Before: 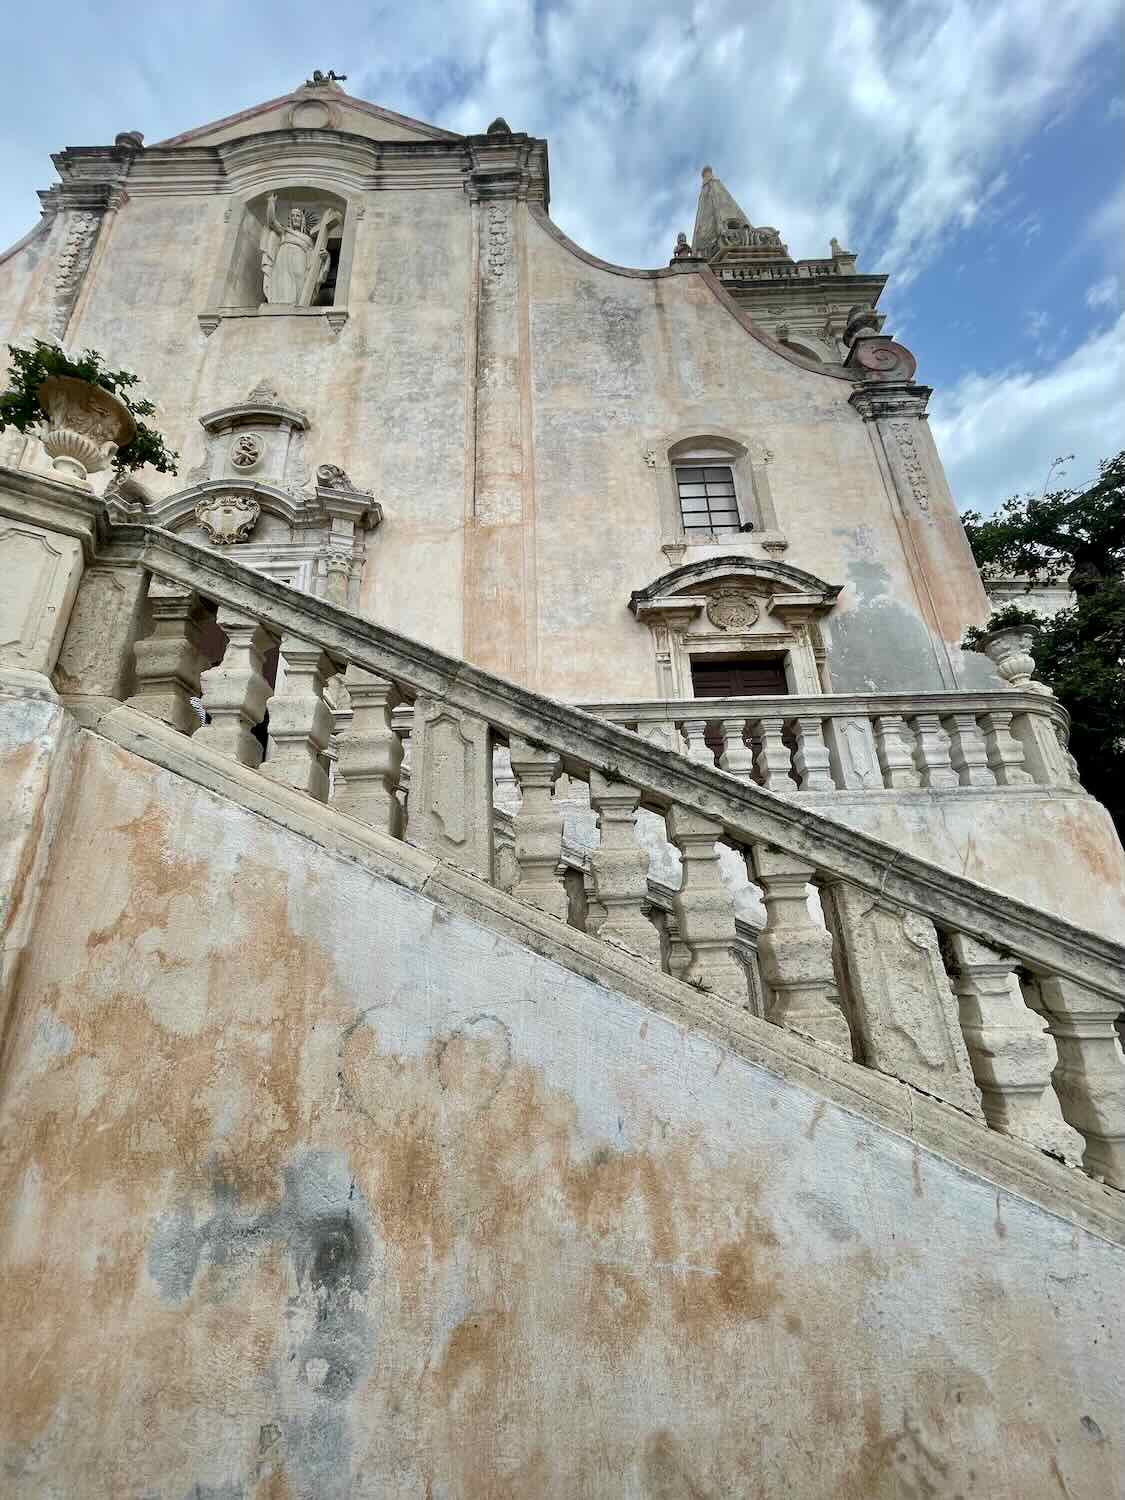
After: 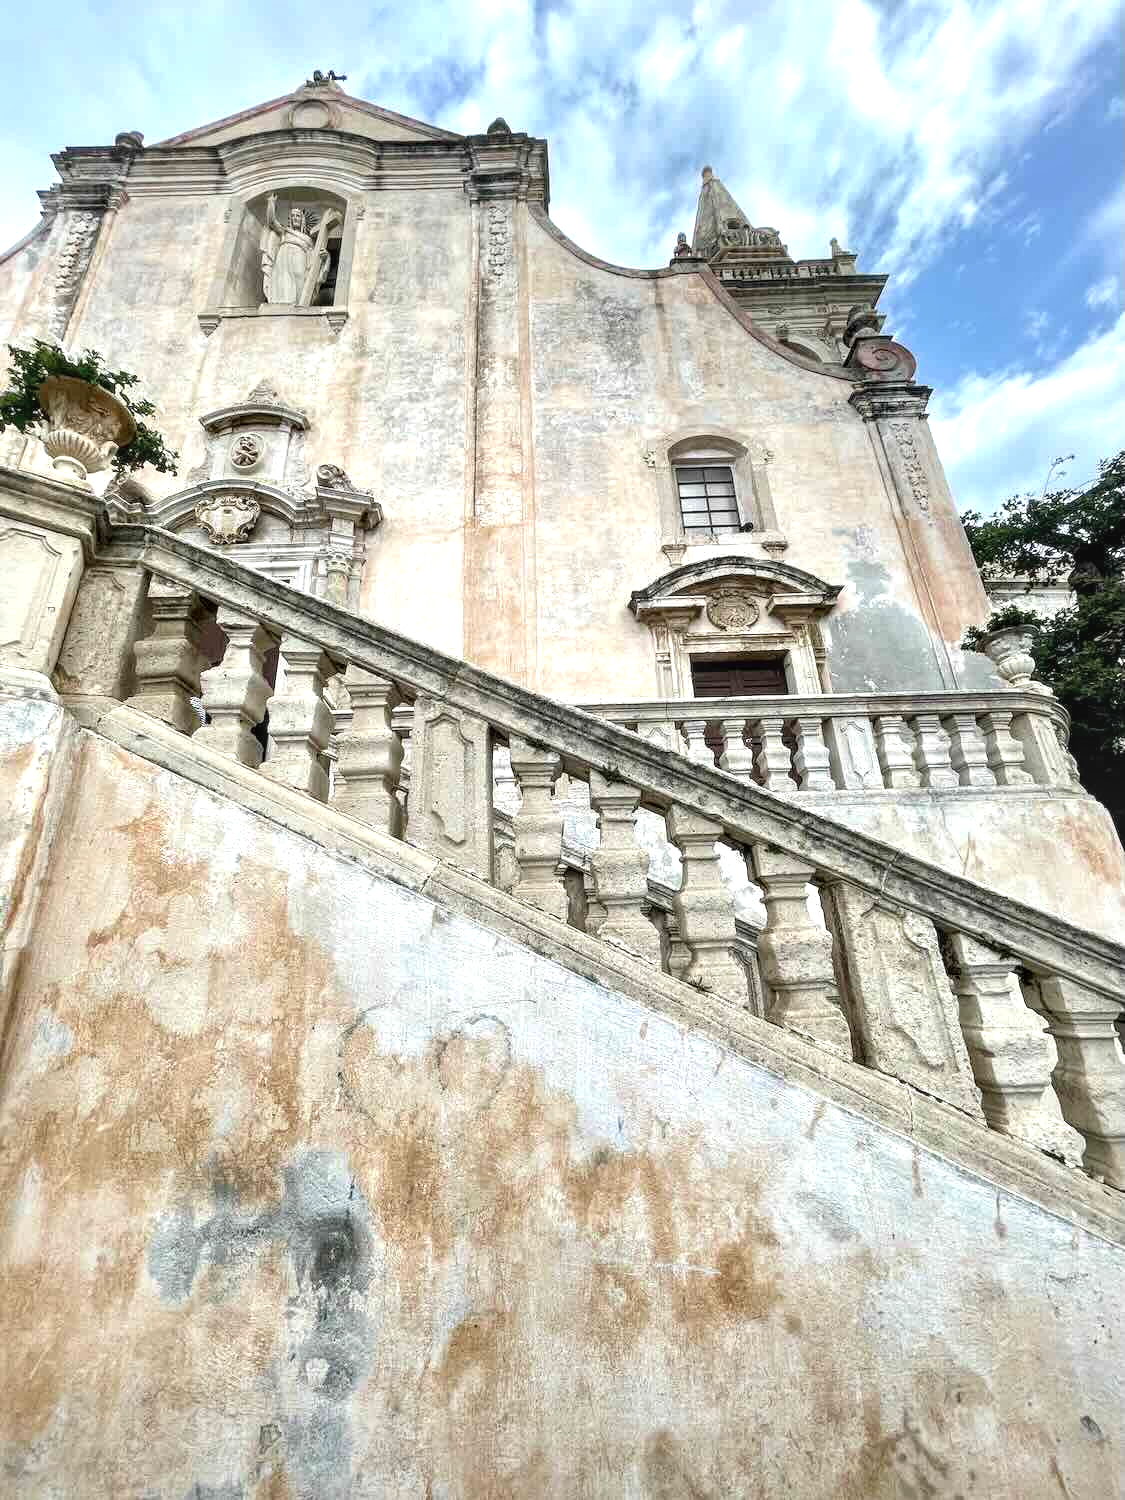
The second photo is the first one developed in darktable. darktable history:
local contrast: on, module defaults
exposure: black level correction 0, exposure 0.703 EV, compensate highlight preservation false
